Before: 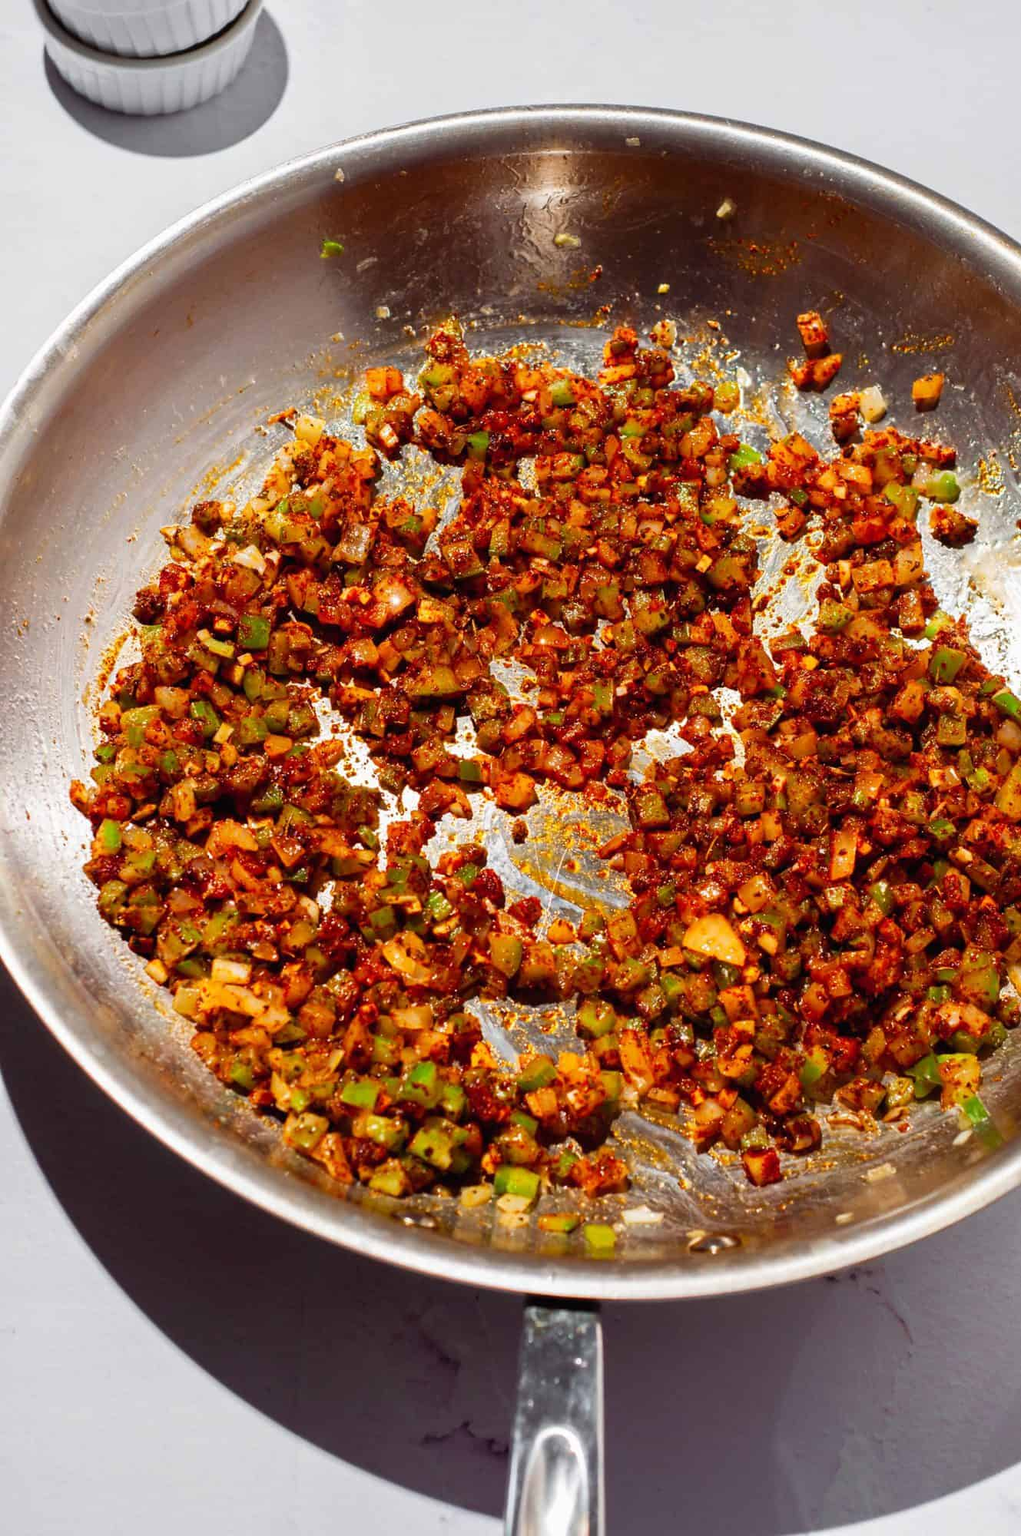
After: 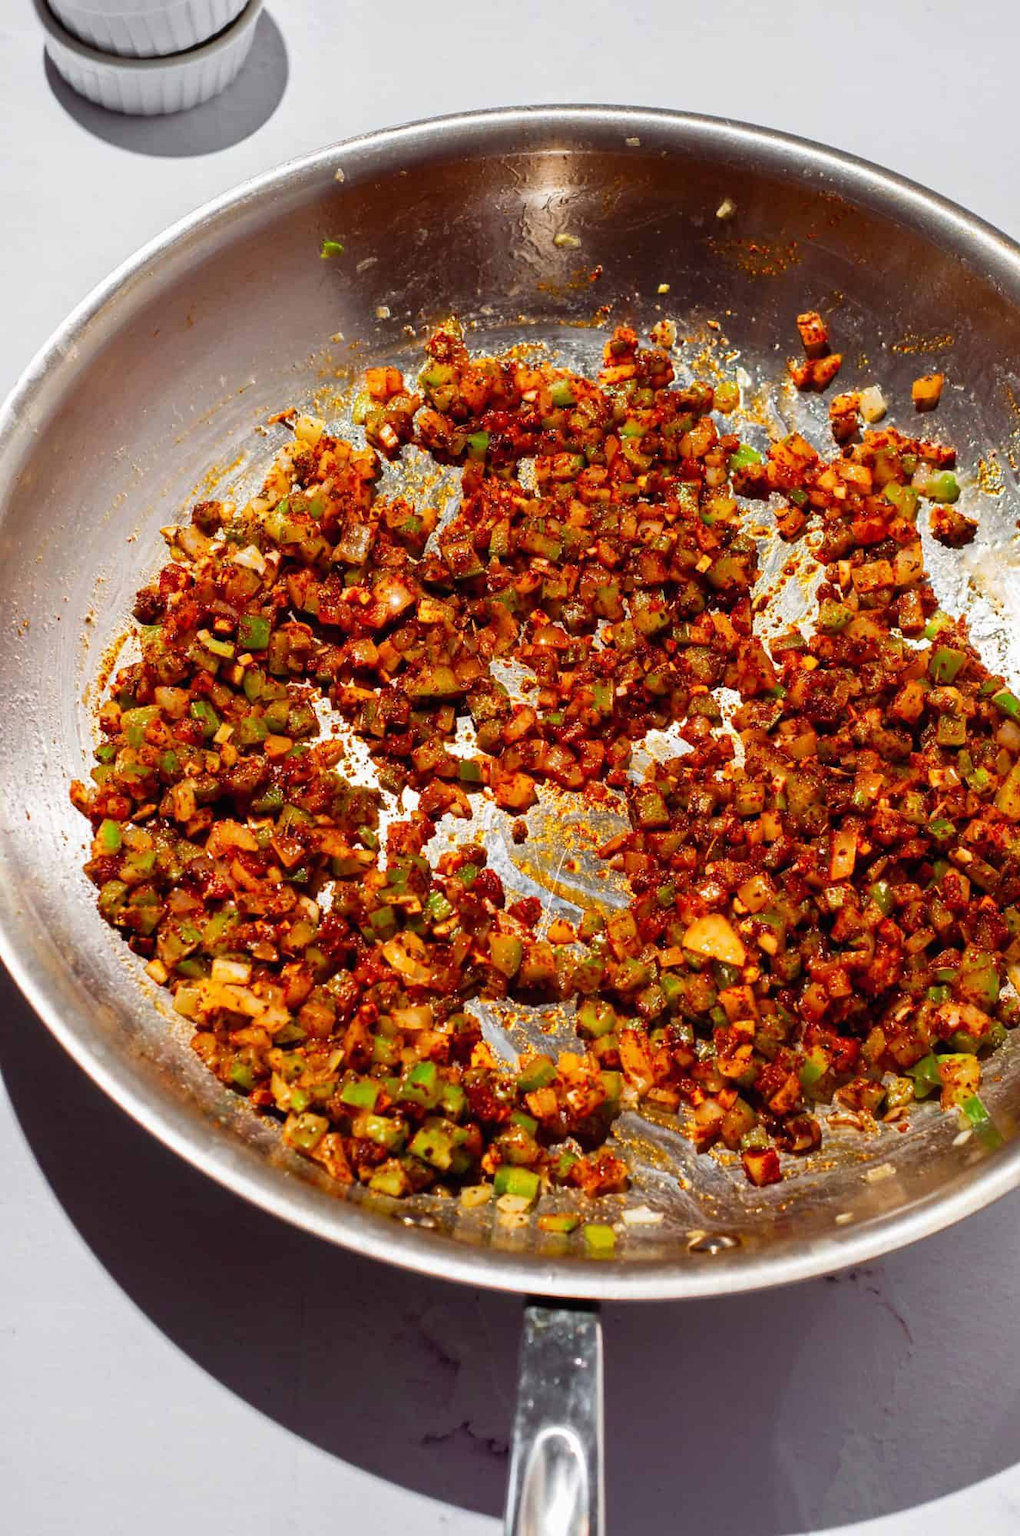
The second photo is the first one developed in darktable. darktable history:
local contrast: mode bilateral grid, contrast 19, coarseness 50, detail 103%, midtone range 0.2
